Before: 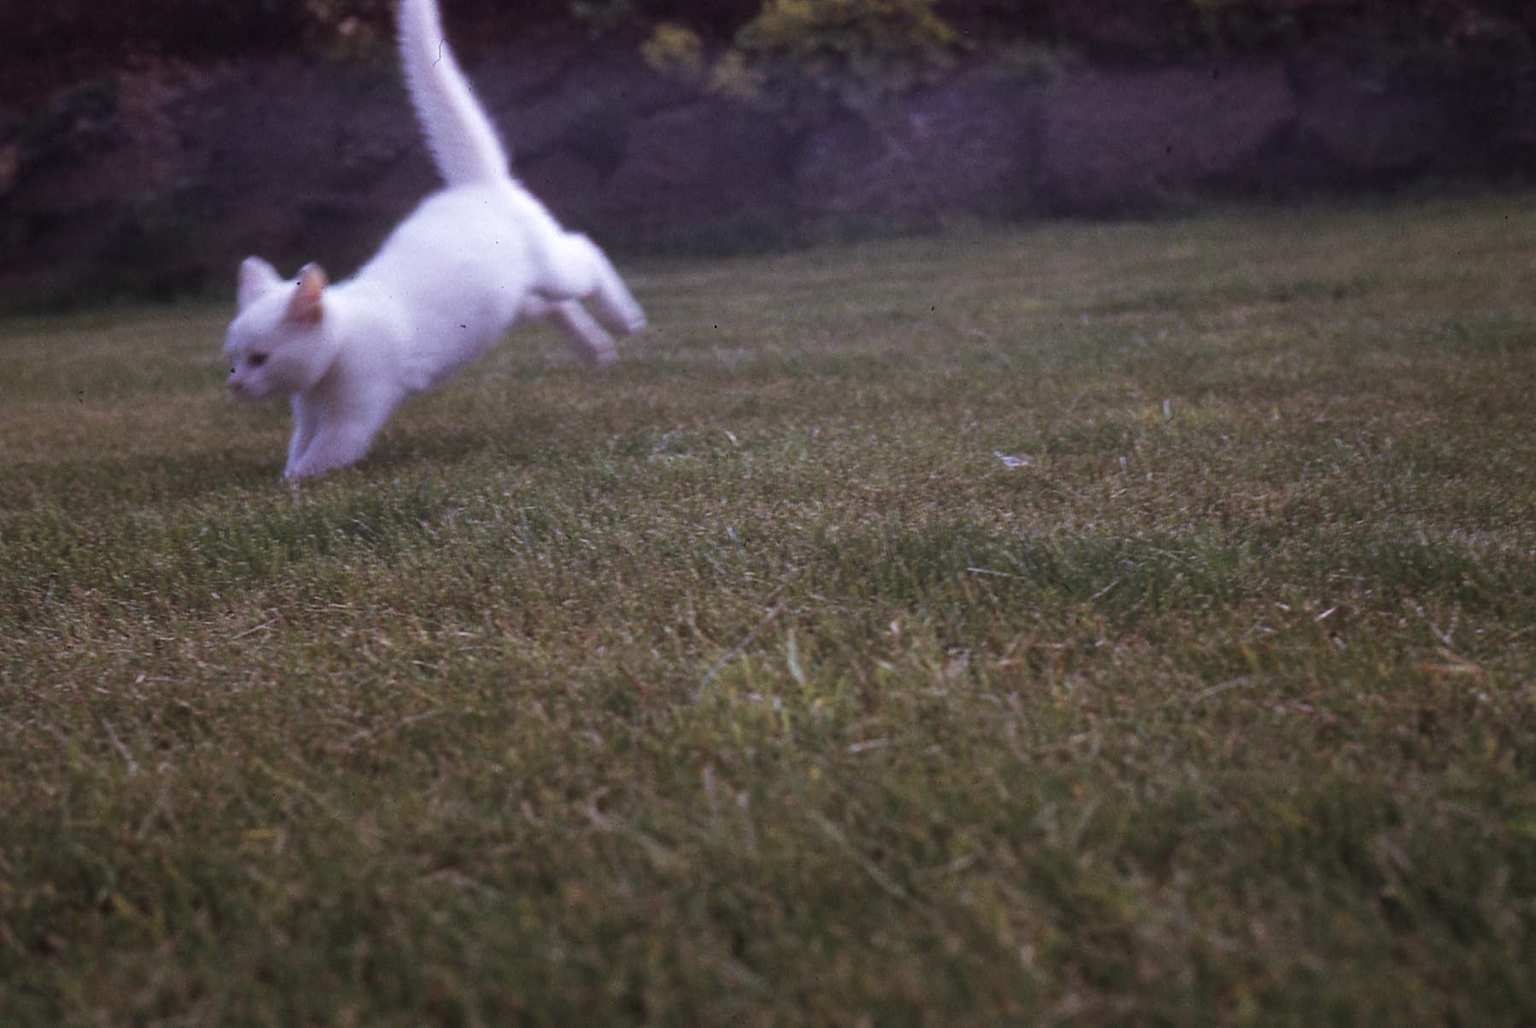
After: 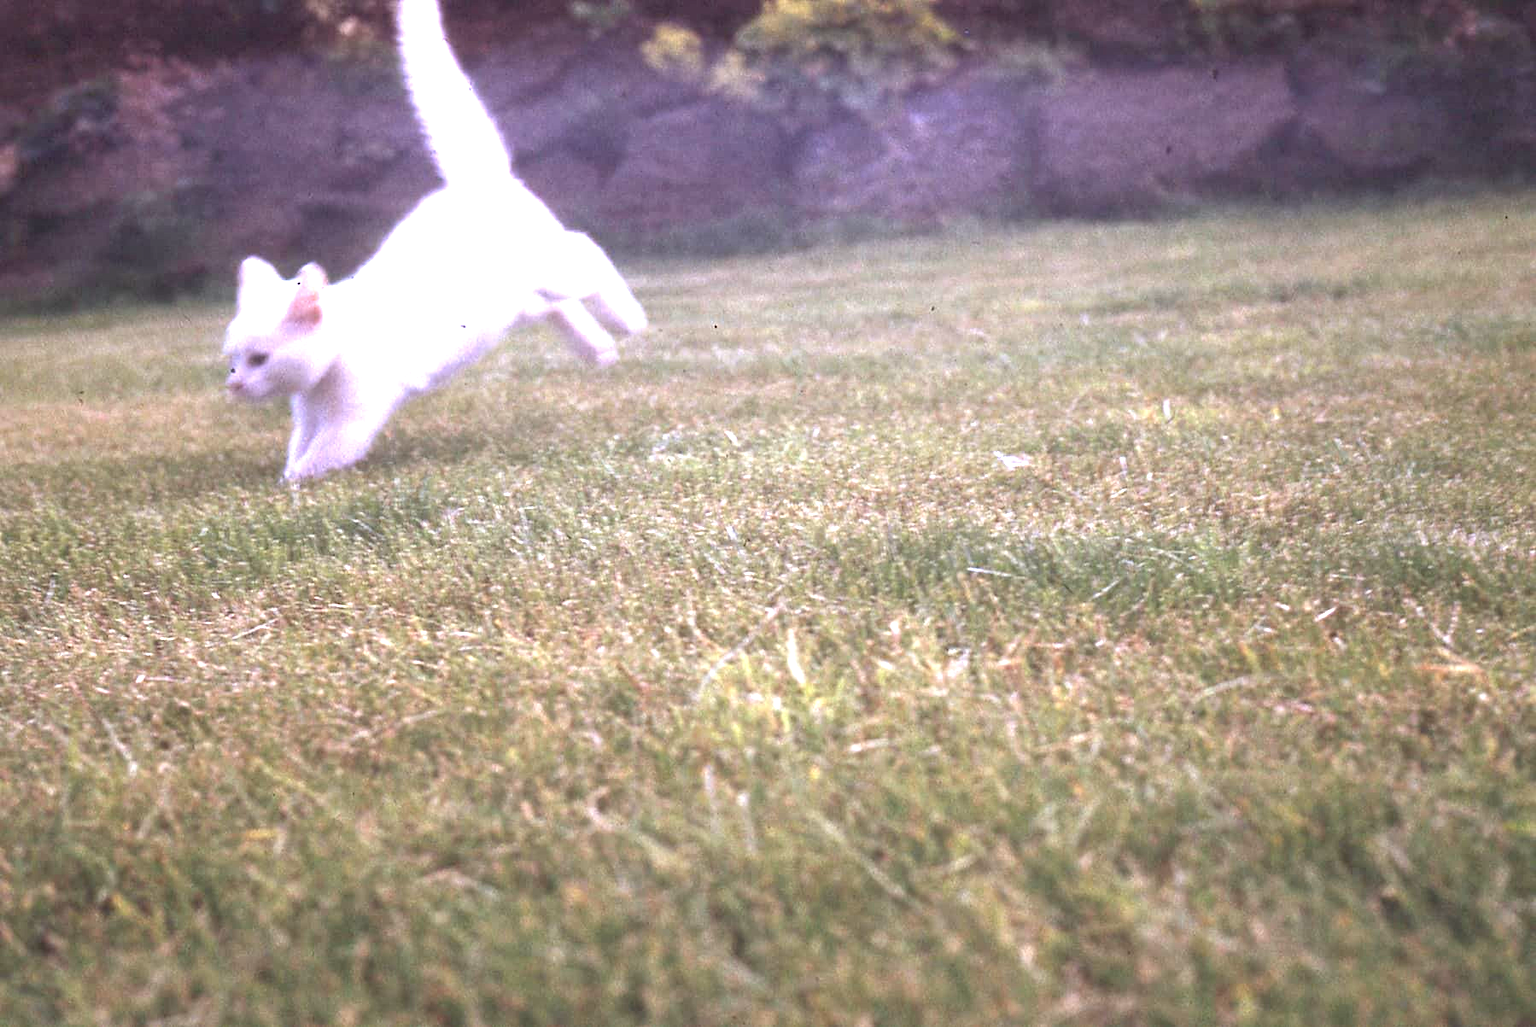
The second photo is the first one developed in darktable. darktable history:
exposure: black level correction 0, exposure 2.315 EV, compensate highlight preservation false
